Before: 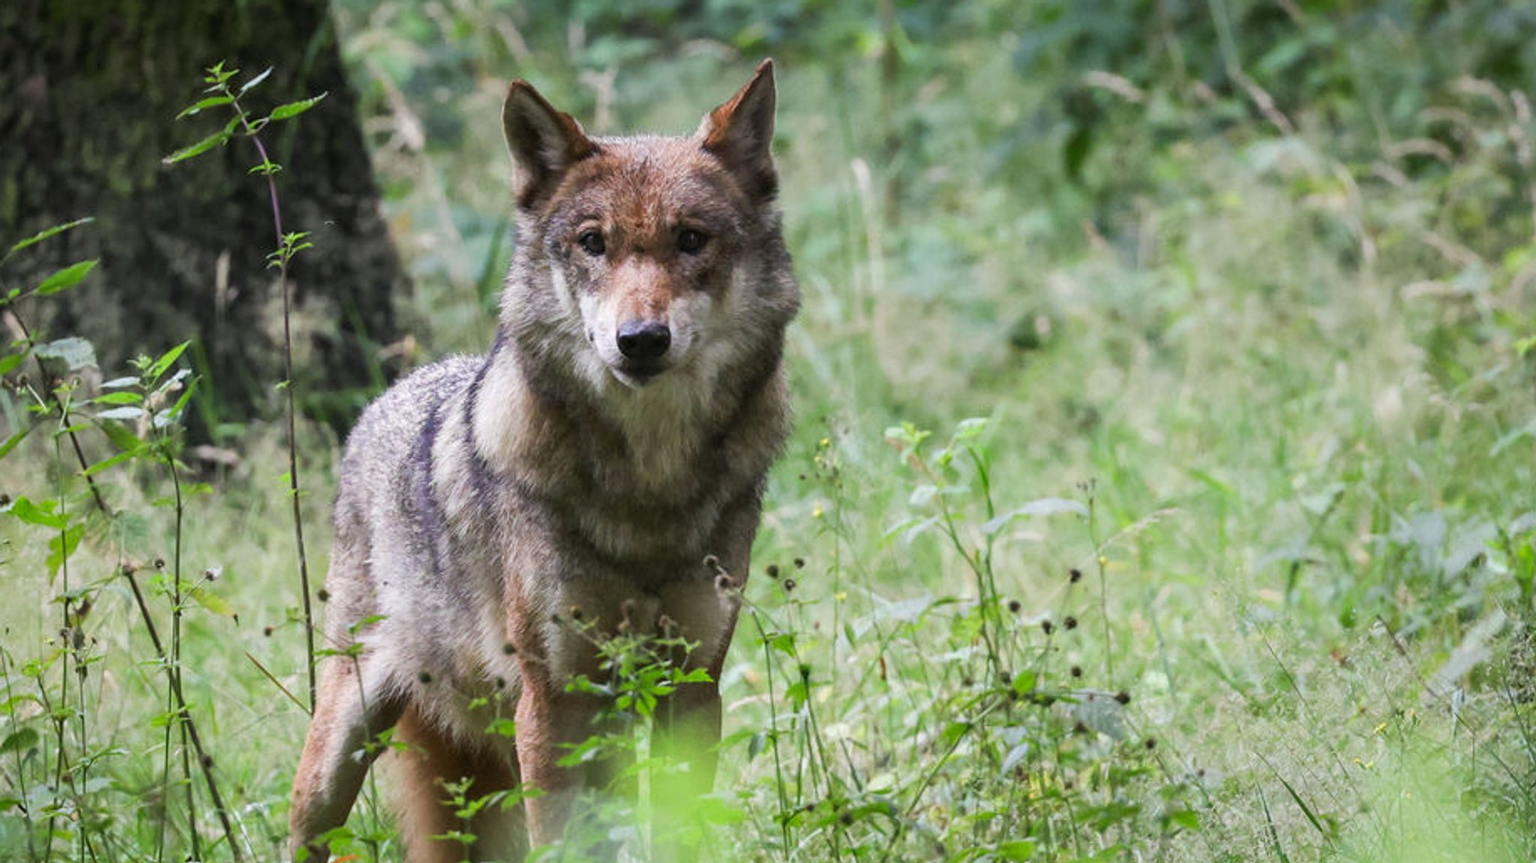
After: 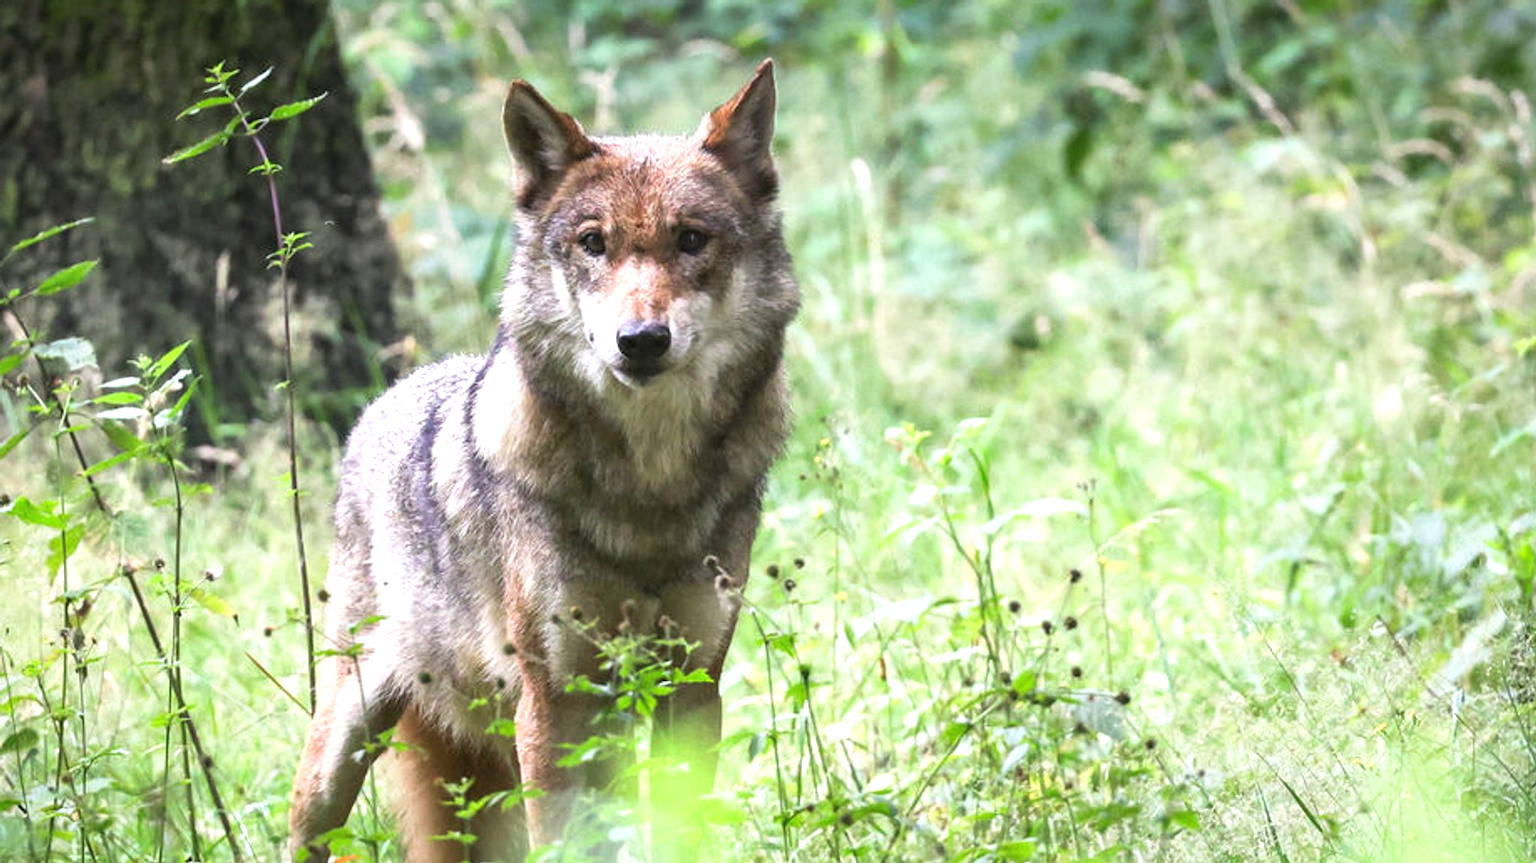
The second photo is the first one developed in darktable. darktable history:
exposure: black level correction -0.001, exposure 0.902 EV, compensate highlight preservation false
